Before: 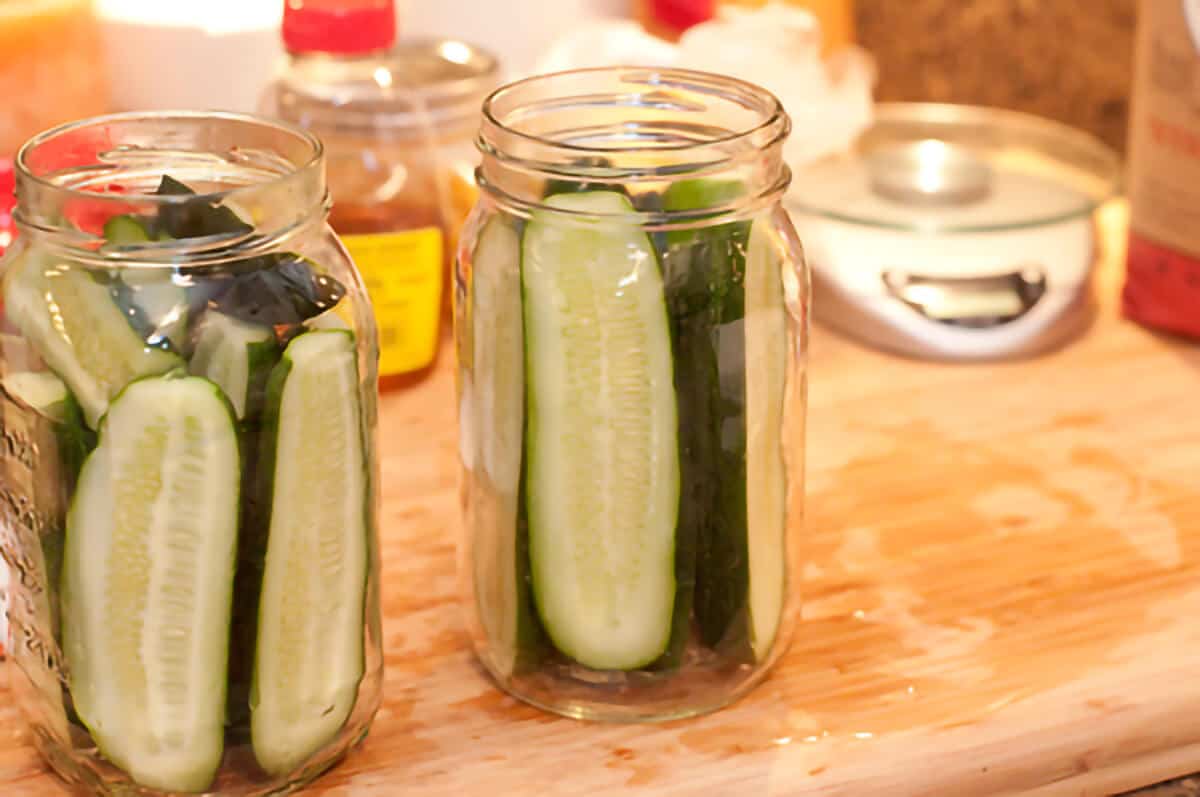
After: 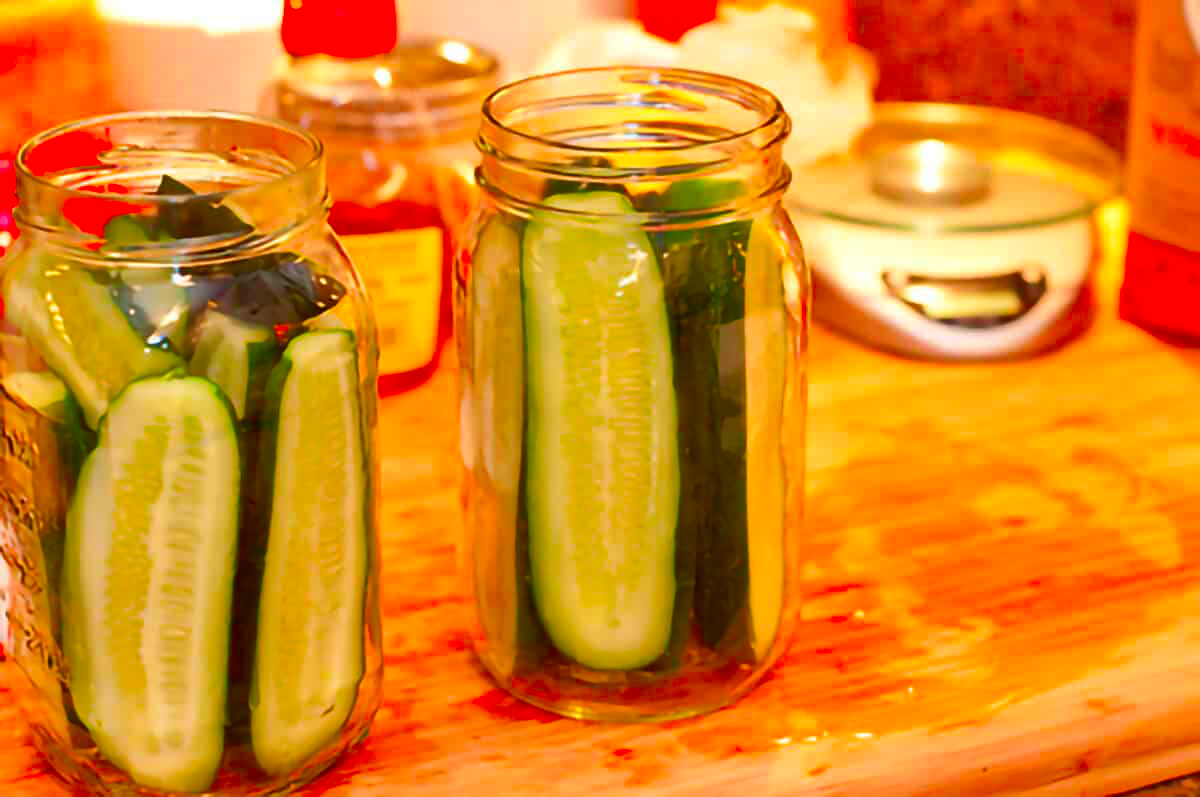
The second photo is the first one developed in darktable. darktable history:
color correction: saturation 2.15
shadows and highlights: soften with gaussian
